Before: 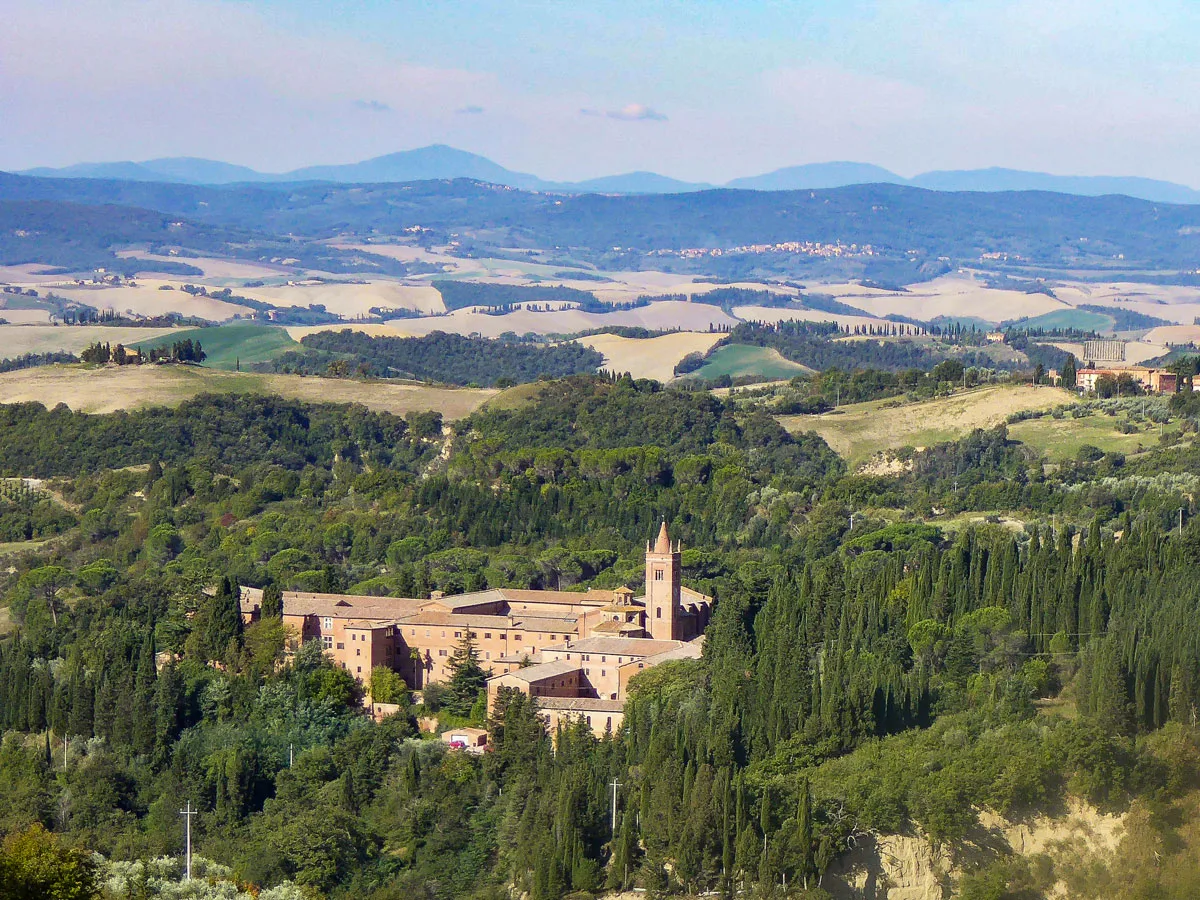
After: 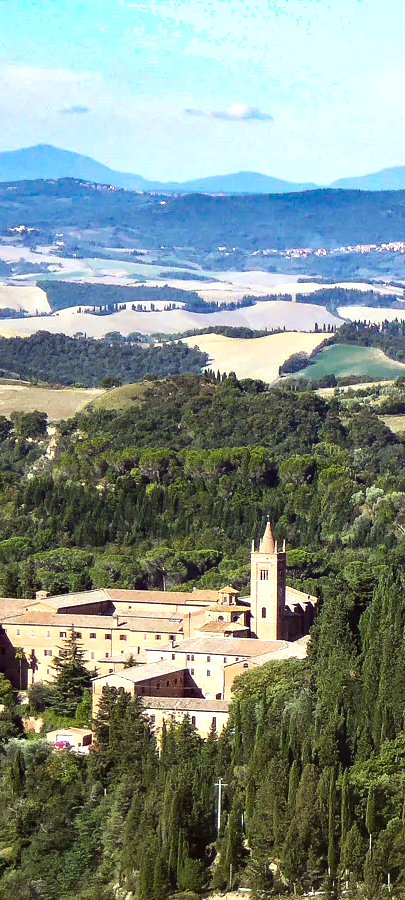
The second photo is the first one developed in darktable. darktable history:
shadows and highlights: soften with gaussian
tone equalizer: -8 EV -0.731 EV, -7 EV -0.68 EV, -6 EV -0.615 EV, -5 EV -0.408 EV, -3 EV 0.377 EV, -2 EV 0.6 EV, -1 EV 0.683 EV, +0 EV 0.772 EV, edges refinement/feathering 500, mask exposure compensation -1.57 EV, preserve details no
color correction: highlights a* -4.92, highlights b* -3.3, shadows a* 3.99, shadows b* 4.24
crop: left 32.954%, right 33.257%
